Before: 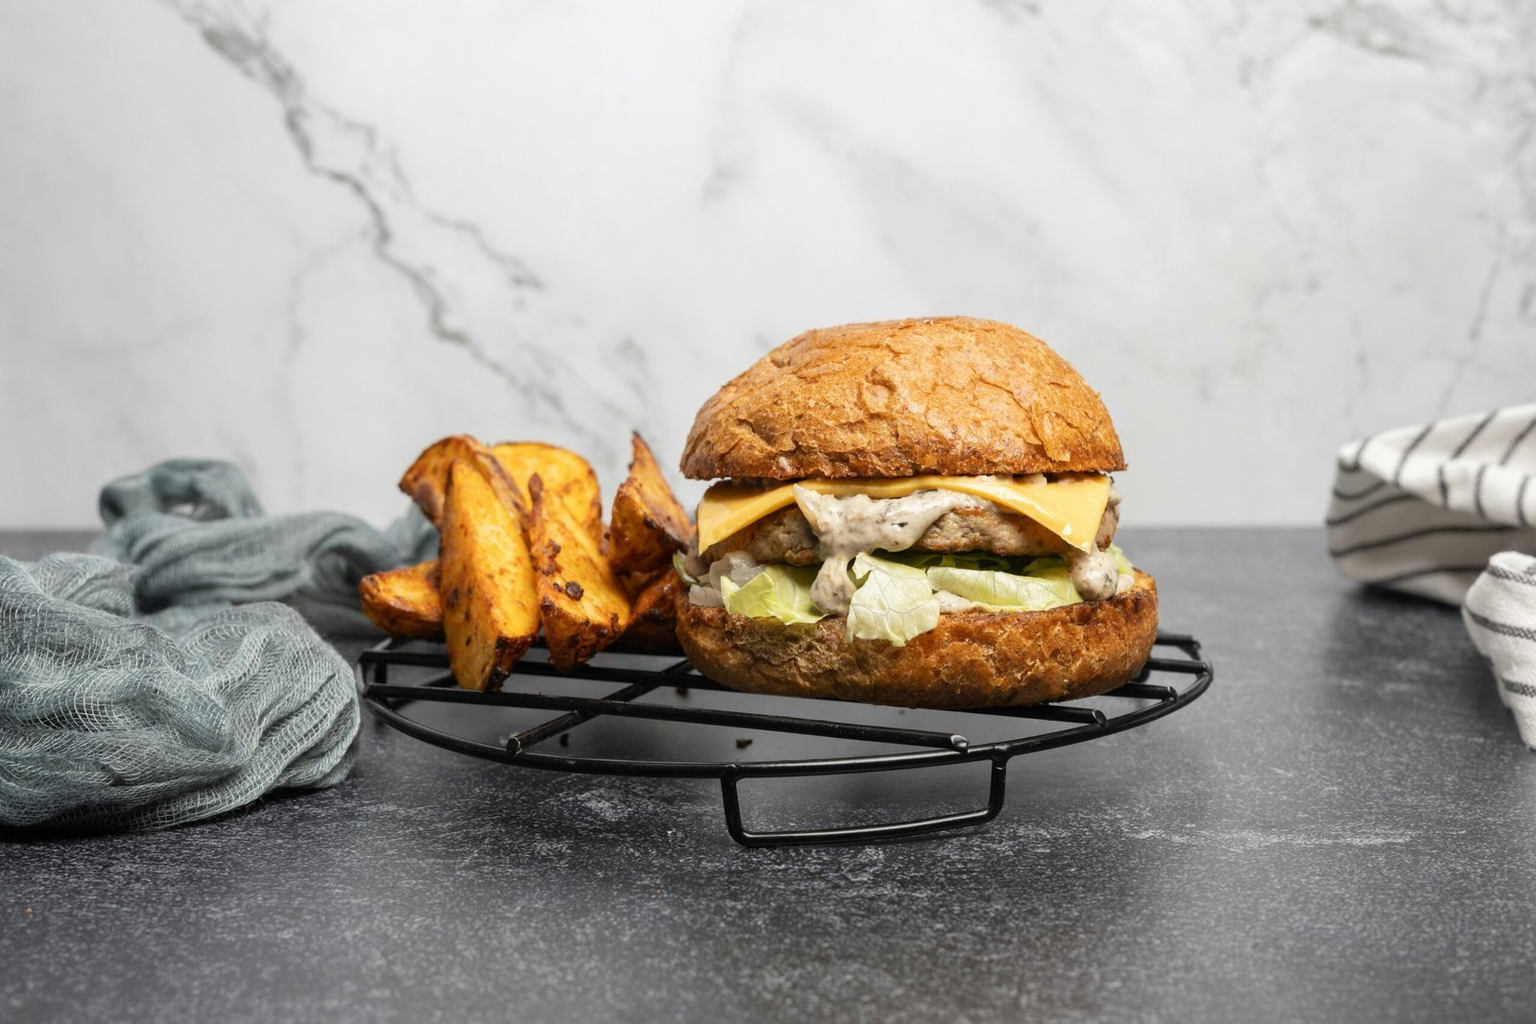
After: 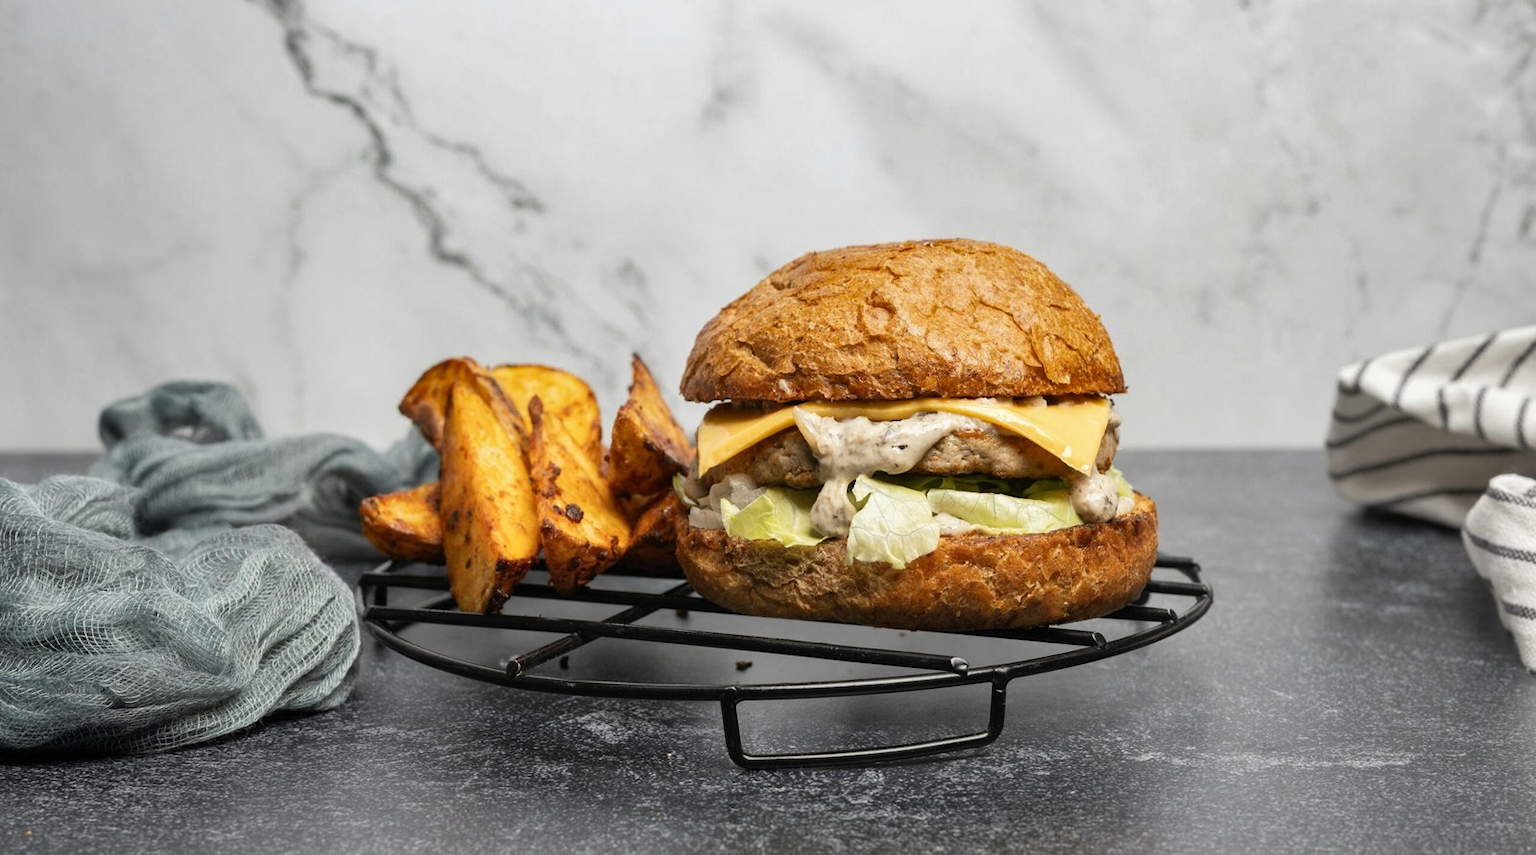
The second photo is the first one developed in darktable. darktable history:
shadows and highlights: soften with gaussian
crop: top 7.625%, bottom 8.027%
